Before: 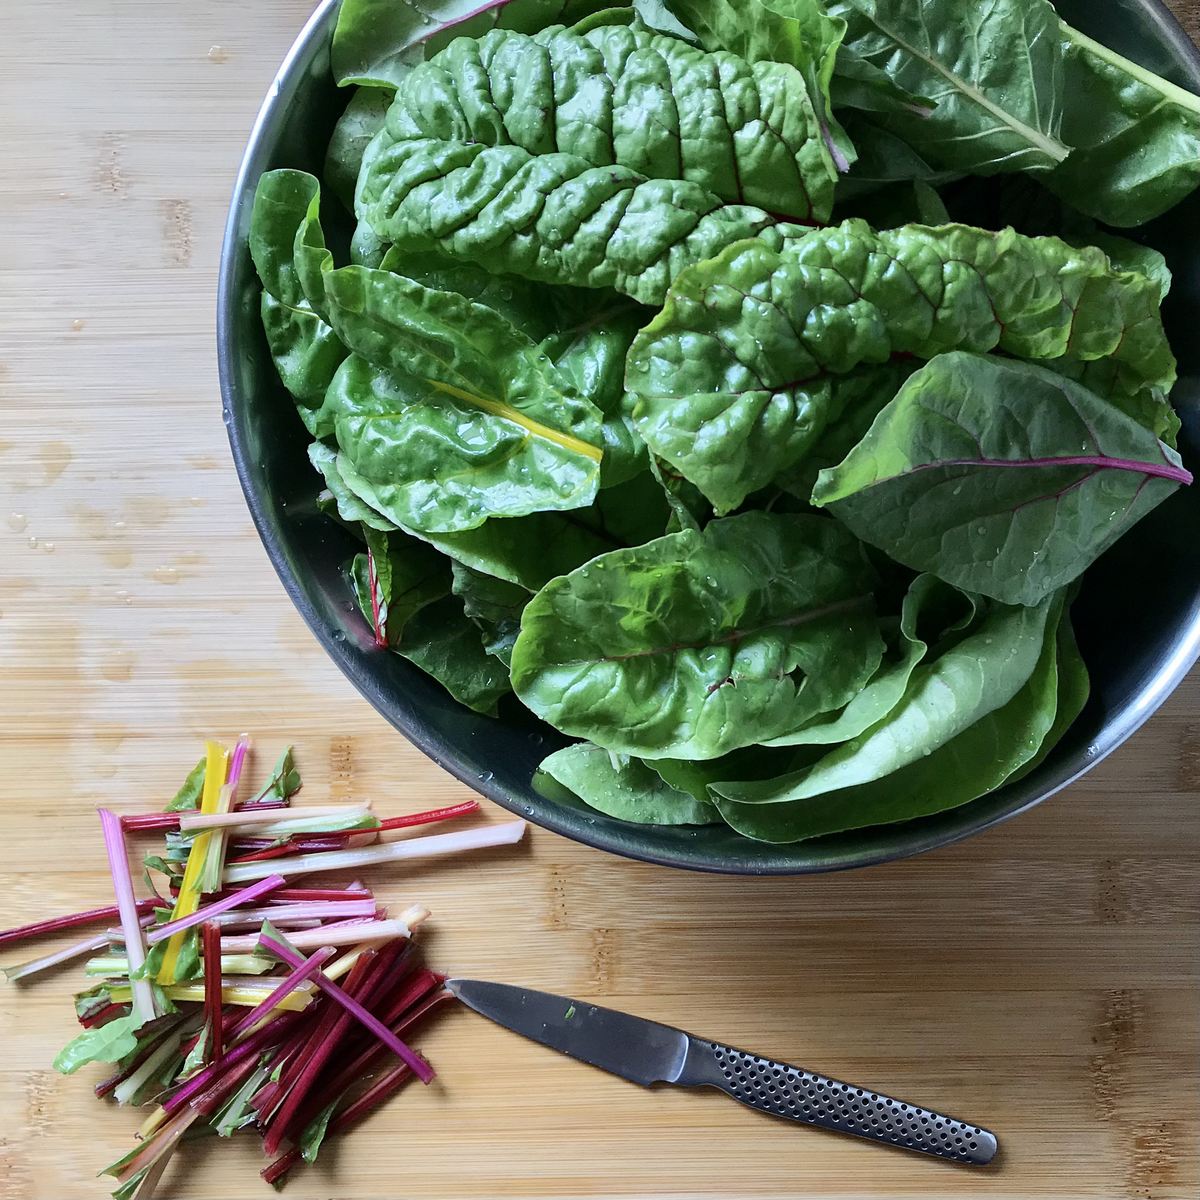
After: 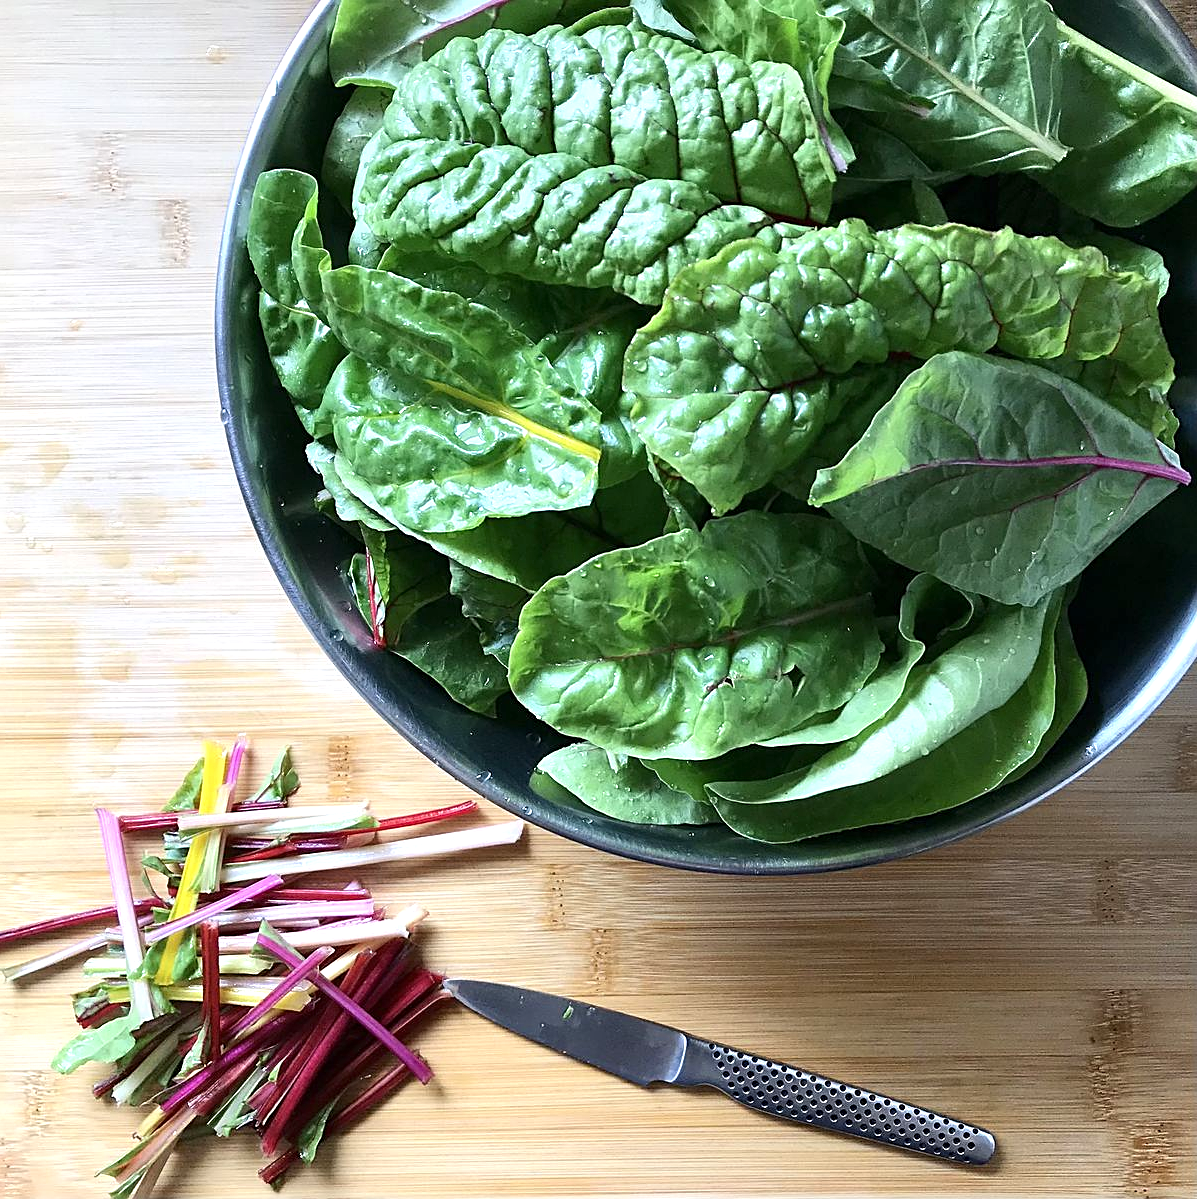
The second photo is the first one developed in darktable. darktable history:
sharpen: on, module defaults
exposure: exposure 0.602 EV, compensate exposure bias true, compensate highlight preservation false
crop and rotate: left 0.182%, bottom 0.013%
